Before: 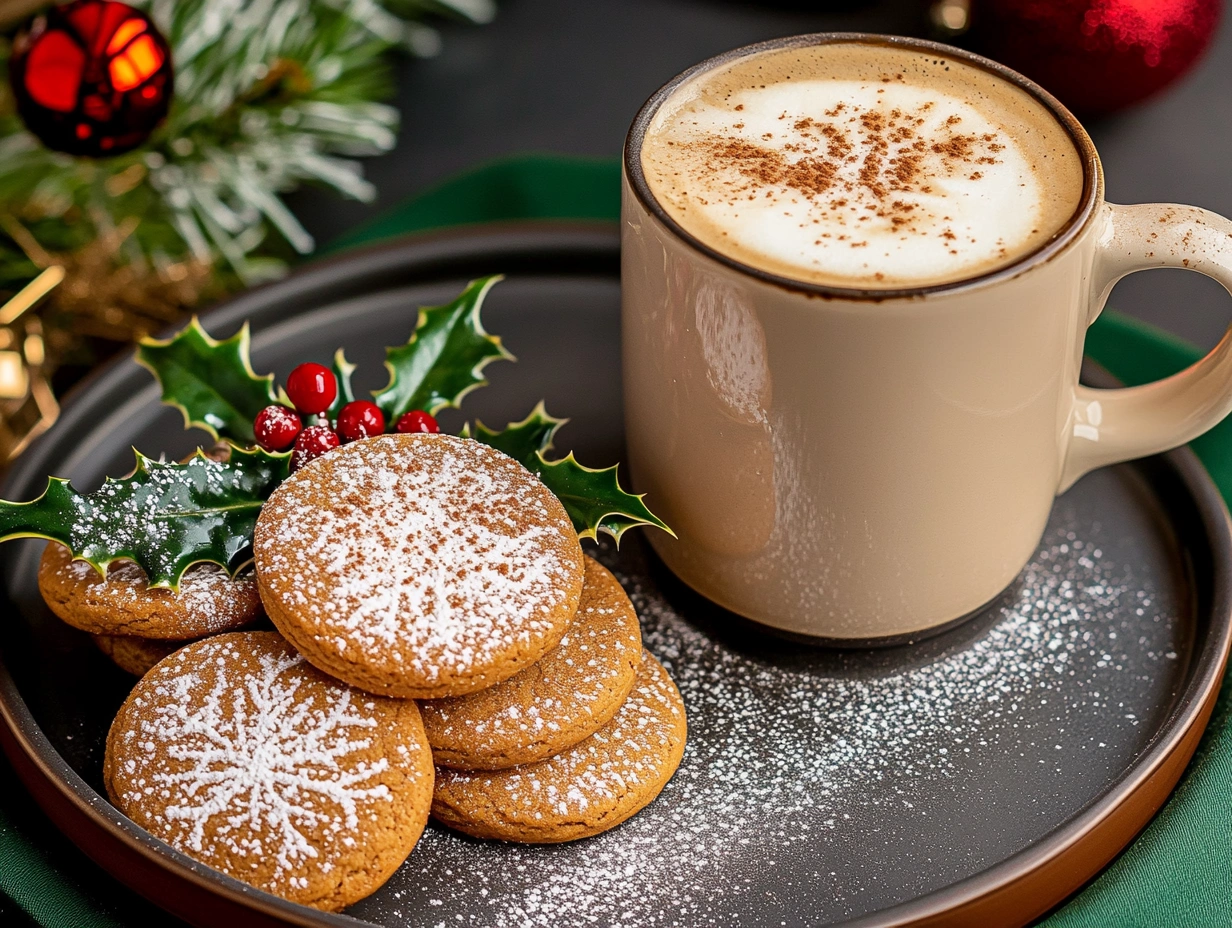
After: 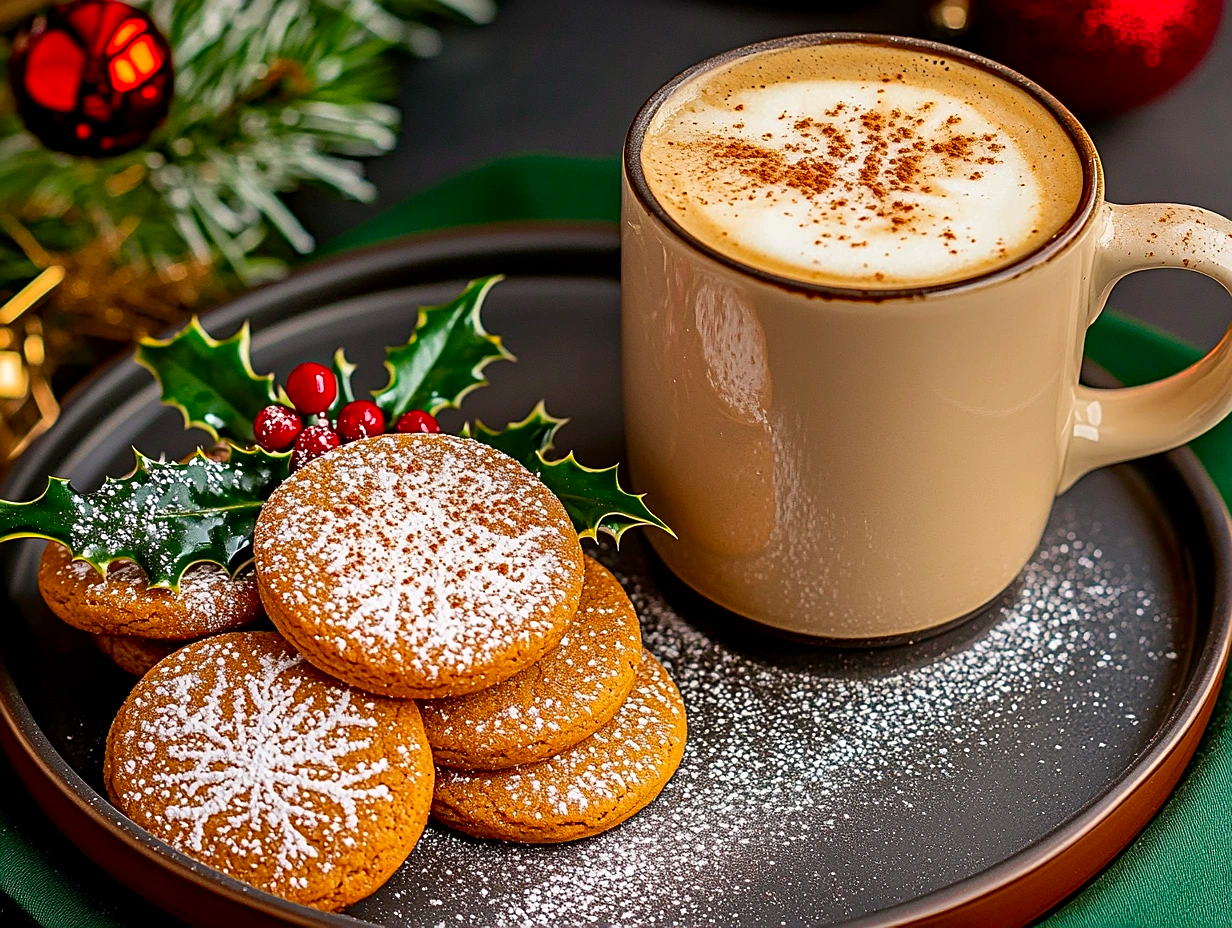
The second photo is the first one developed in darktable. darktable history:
contrast brightness saturation: brightness -0.02, saturation 0.35
sharpen: on, module defaults
haze removal: compatibility mode true, adaptive false
